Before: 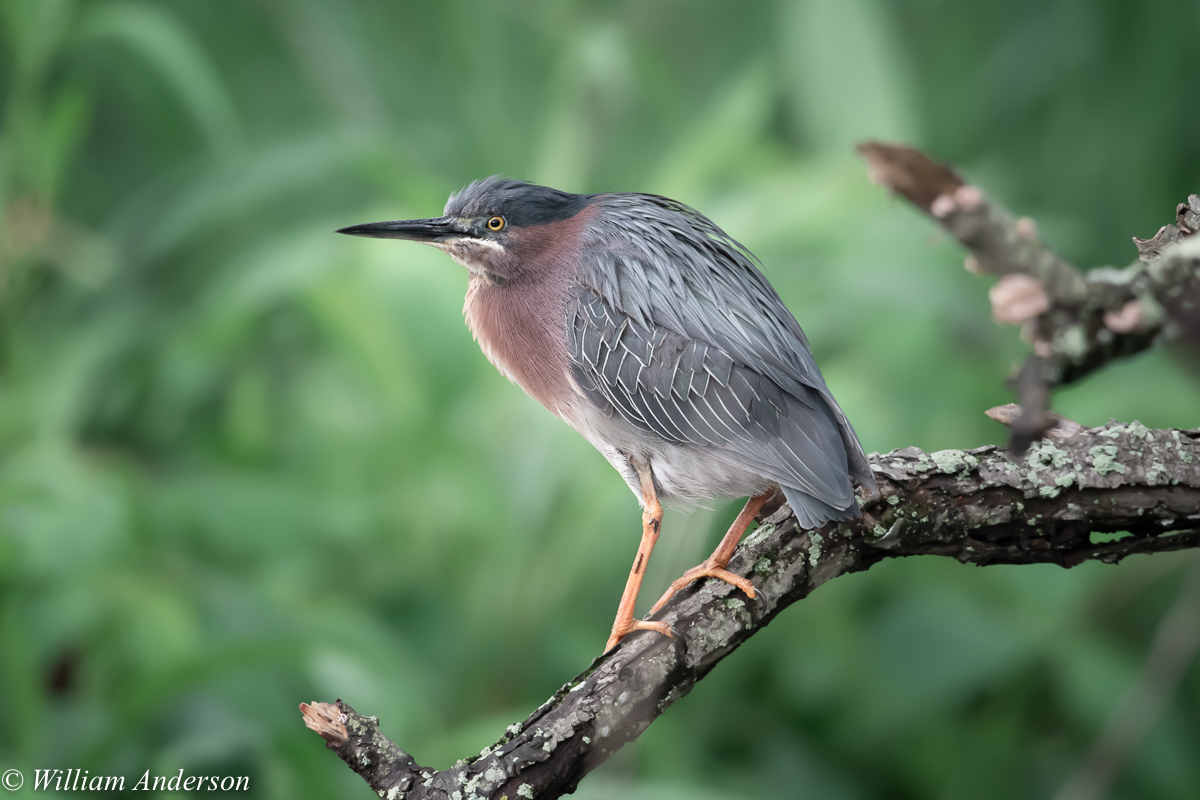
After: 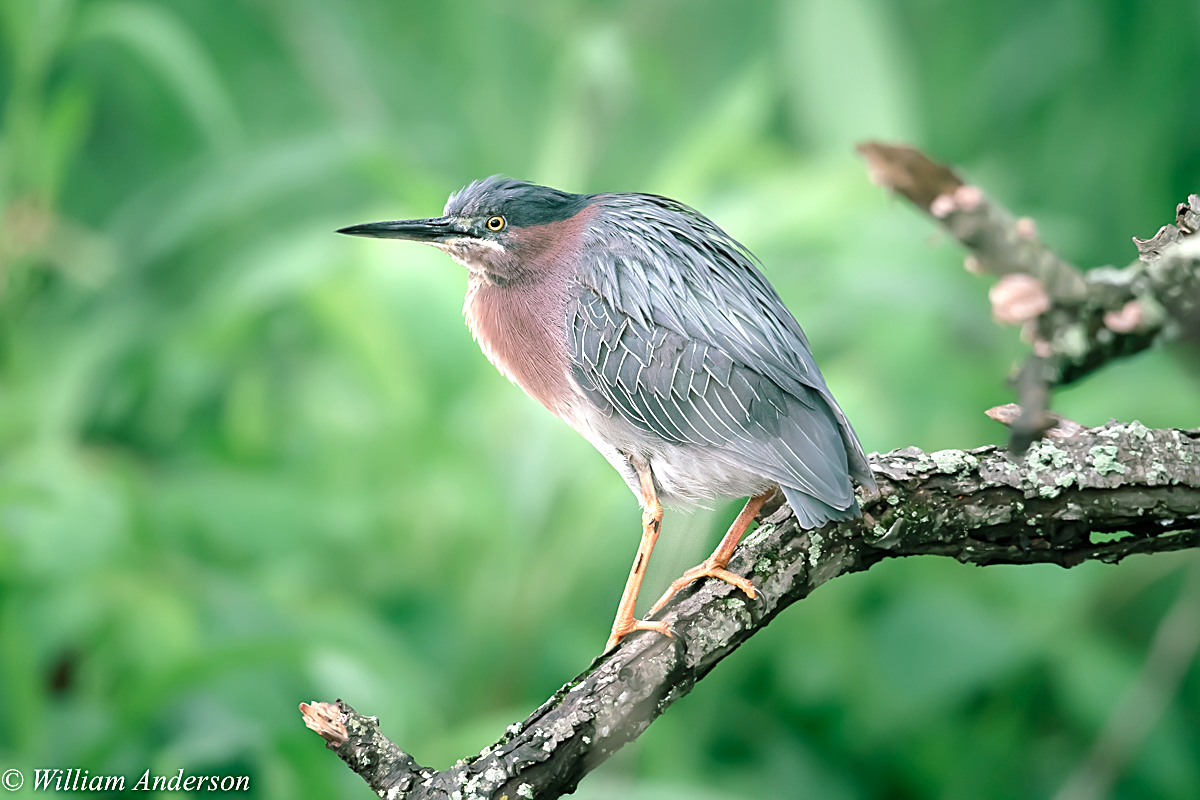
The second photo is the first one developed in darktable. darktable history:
color balance rgb: shadows lift › chroma 11.433%, shadows lift › hue 133.51°, perceptual saturation grading › global saturation 0.911%, perceptual brilliance grading › mid-tones 9.335%, perceptual brilliance grading › shadows 14.235%, global vibrance 20%
sharpen: amount 0.594
exposure: exposure 0.607 EV, compensate highlight preservation false
